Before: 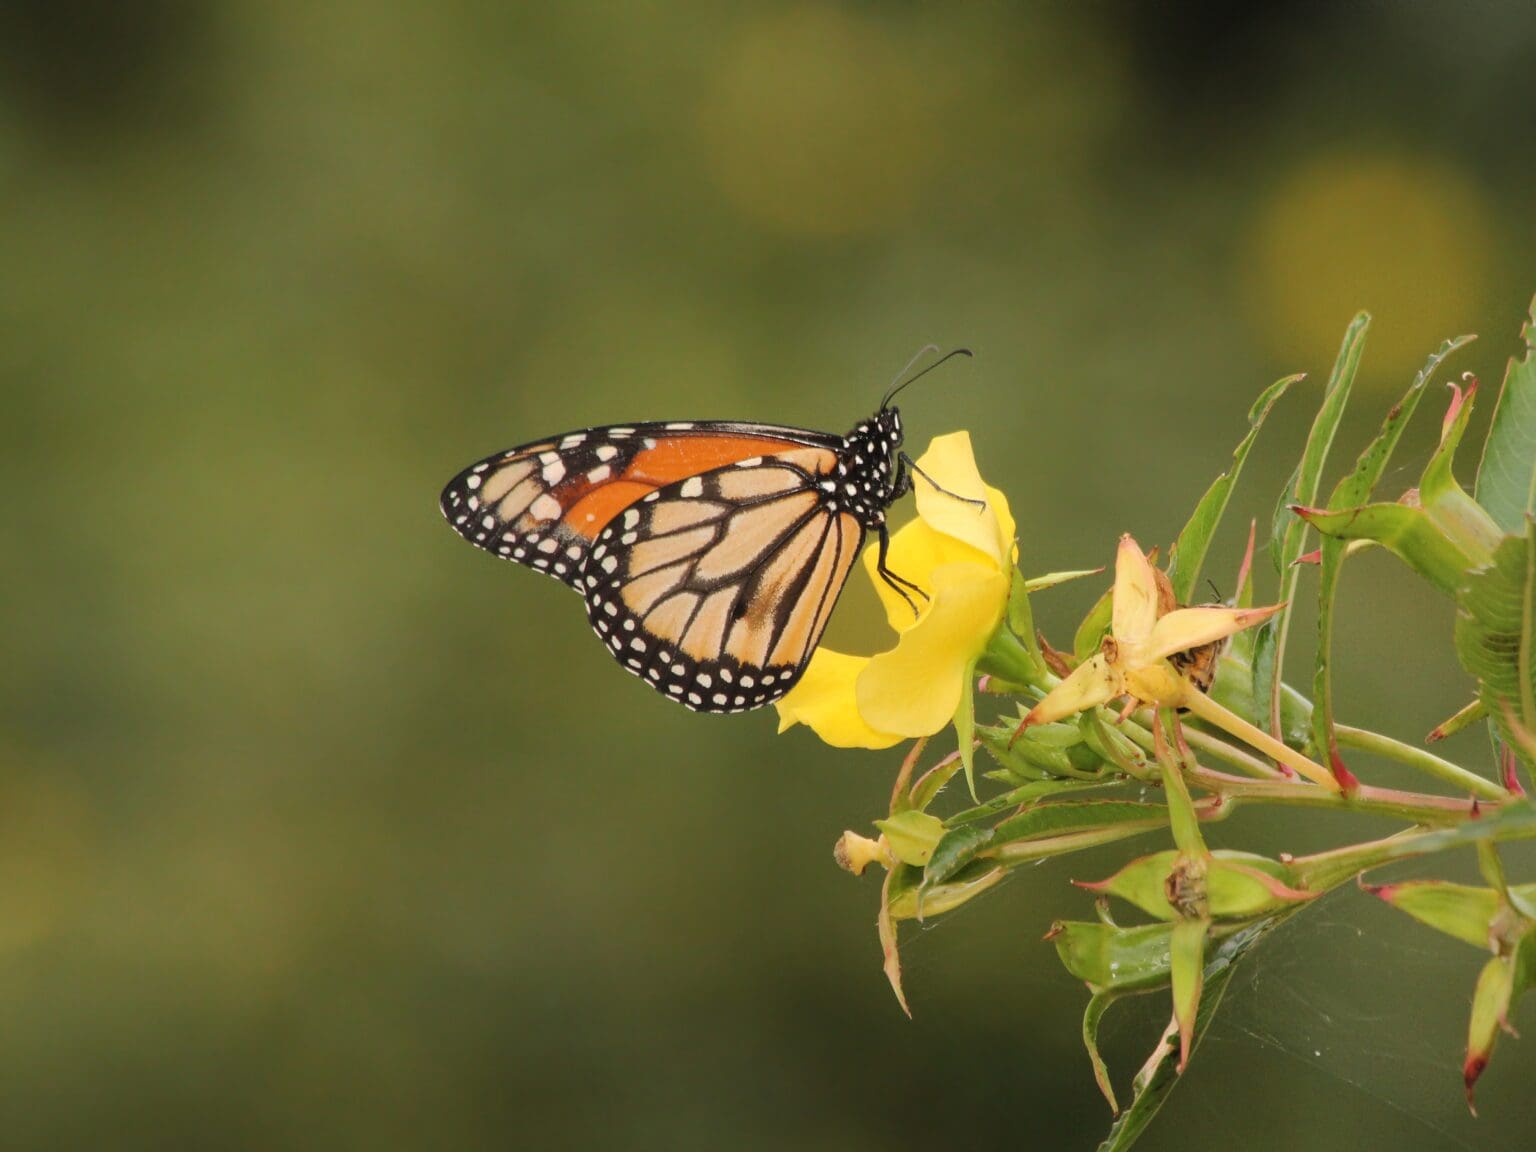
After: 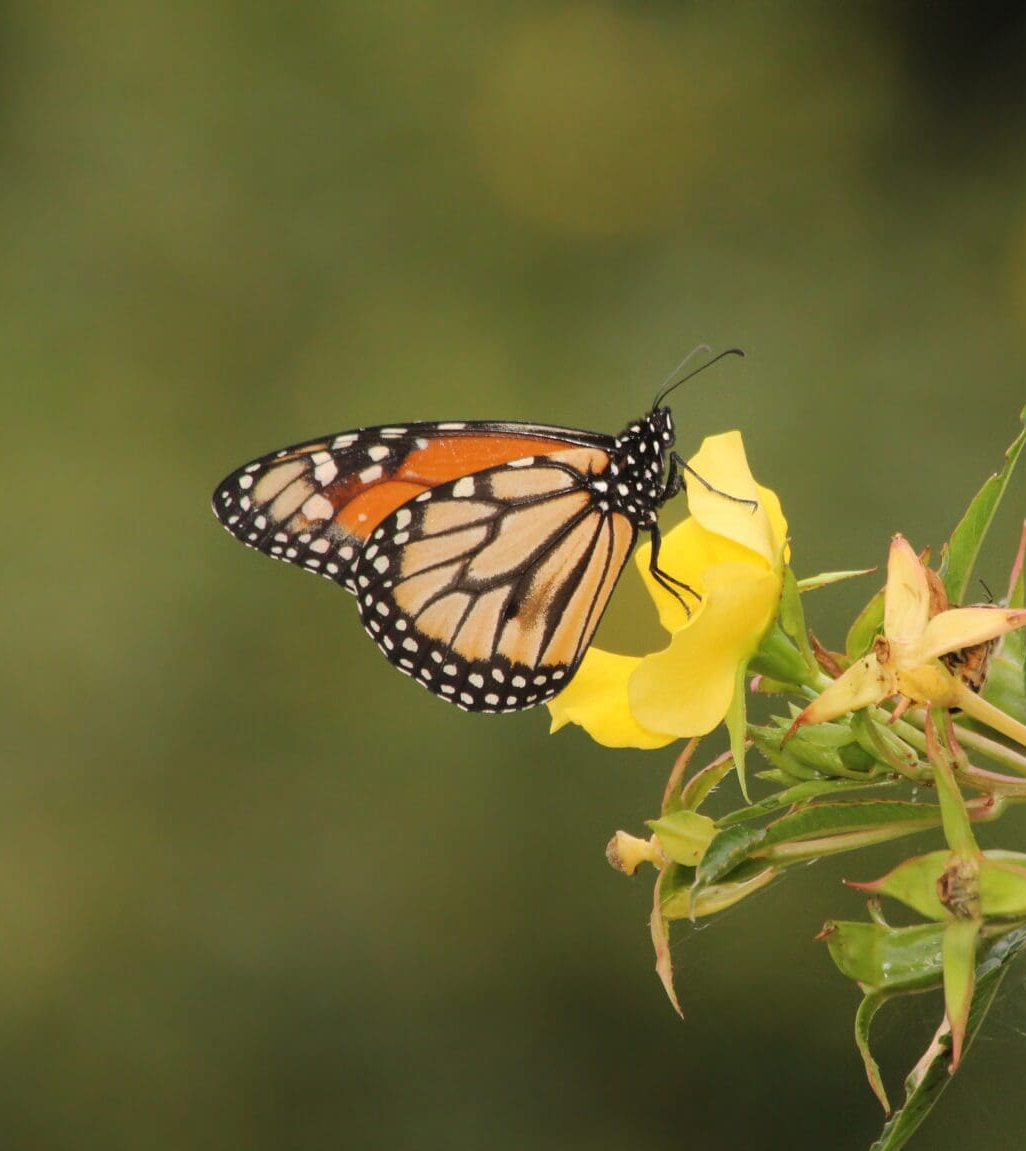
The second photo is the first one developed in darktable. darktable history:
crop and rotate: left 14.884%, right 18.27%
